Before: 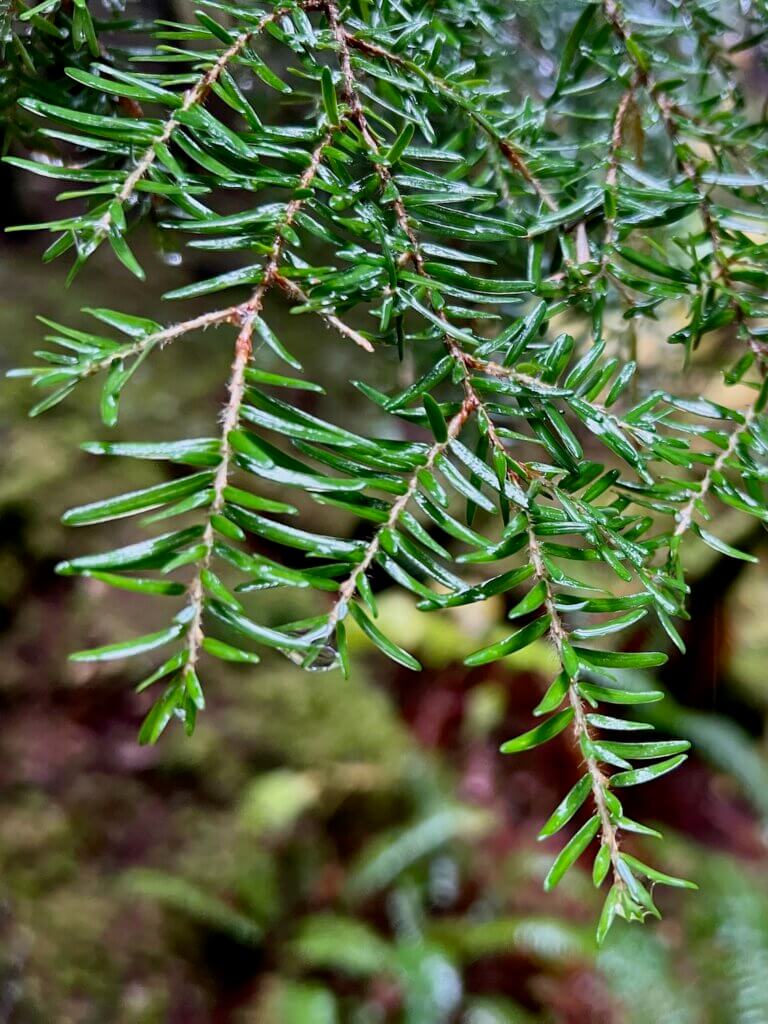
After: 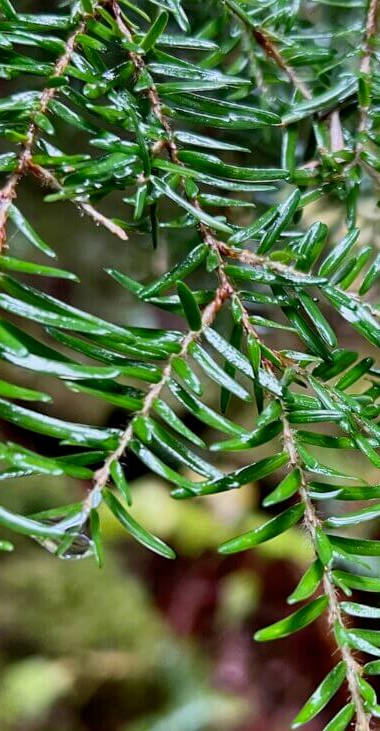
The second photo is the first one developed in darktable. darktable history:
color zones: curves: ch0 [(0.068, 0.464) (0.25, 0.5) (0.48, 0.508) (0.75, 0.536) (0.886, 0.476) (0.967, 0.456)]; ch1 [(0.066, 0.456) (0.25, 0.5) (0.616, 0.508) (0.746, 0.56) (0.934, 0.444)]
crop: left 32.075%, top 10.976%, right 18.355%, bottom 17.596%
